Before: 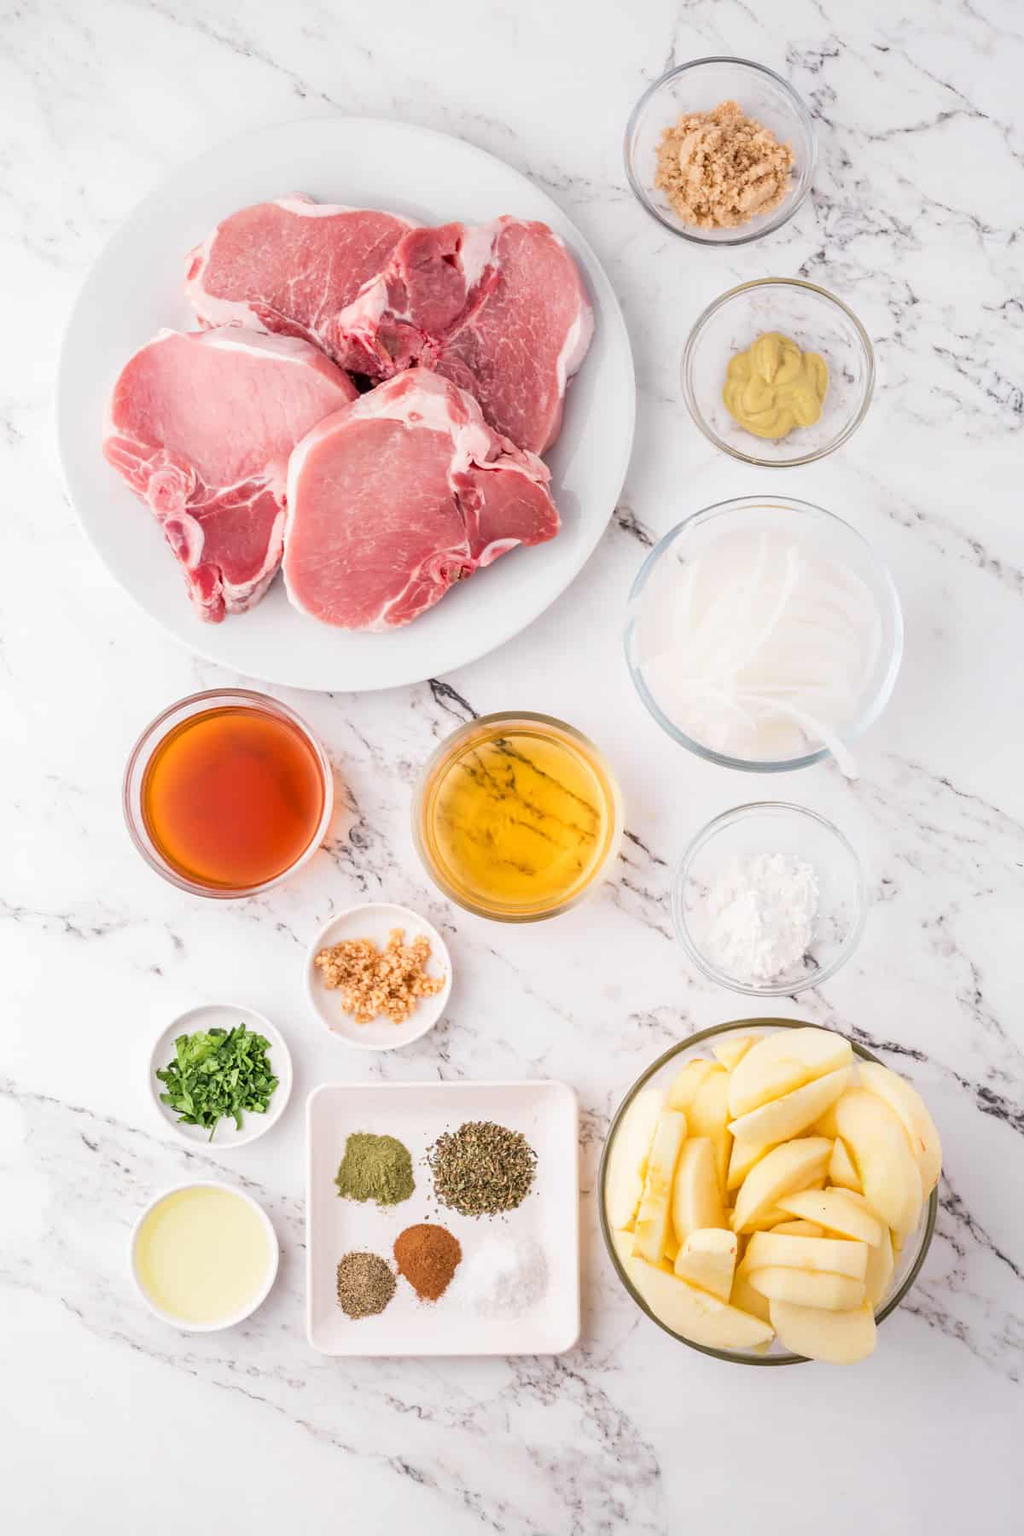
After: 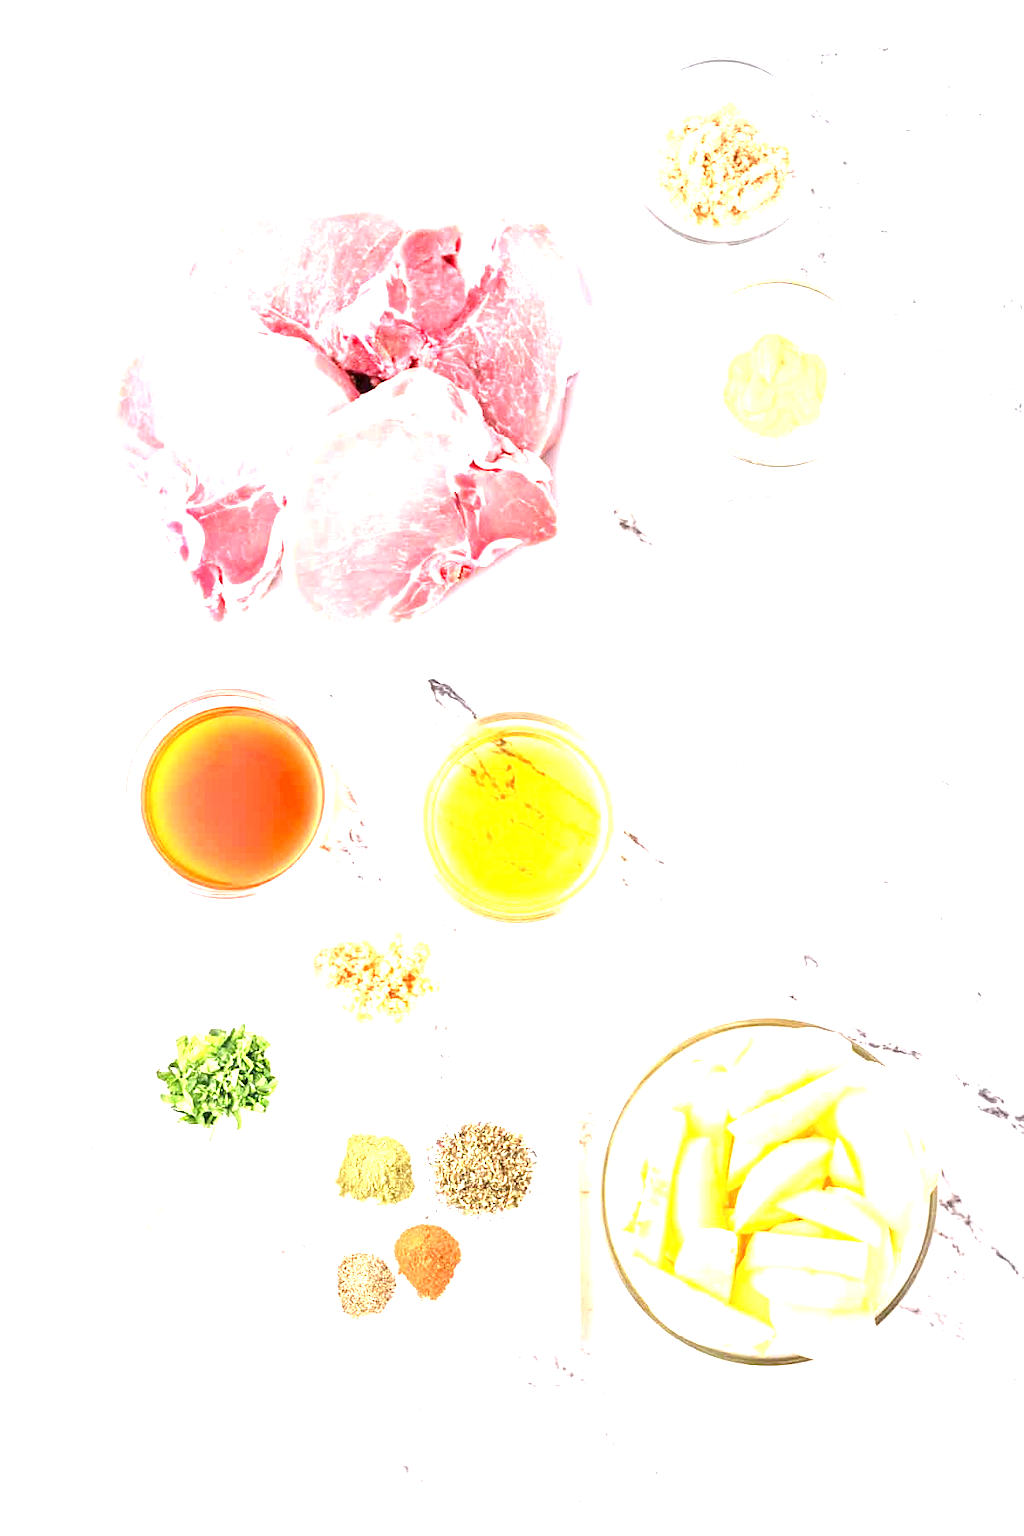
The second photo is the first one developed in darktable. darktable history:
exposure: black level correction 0, exposure 1.93 EV, compensate highlight preservation false
local contrast: highlights 101%, shadows 101%, detail 119%, midtone range 0.2
